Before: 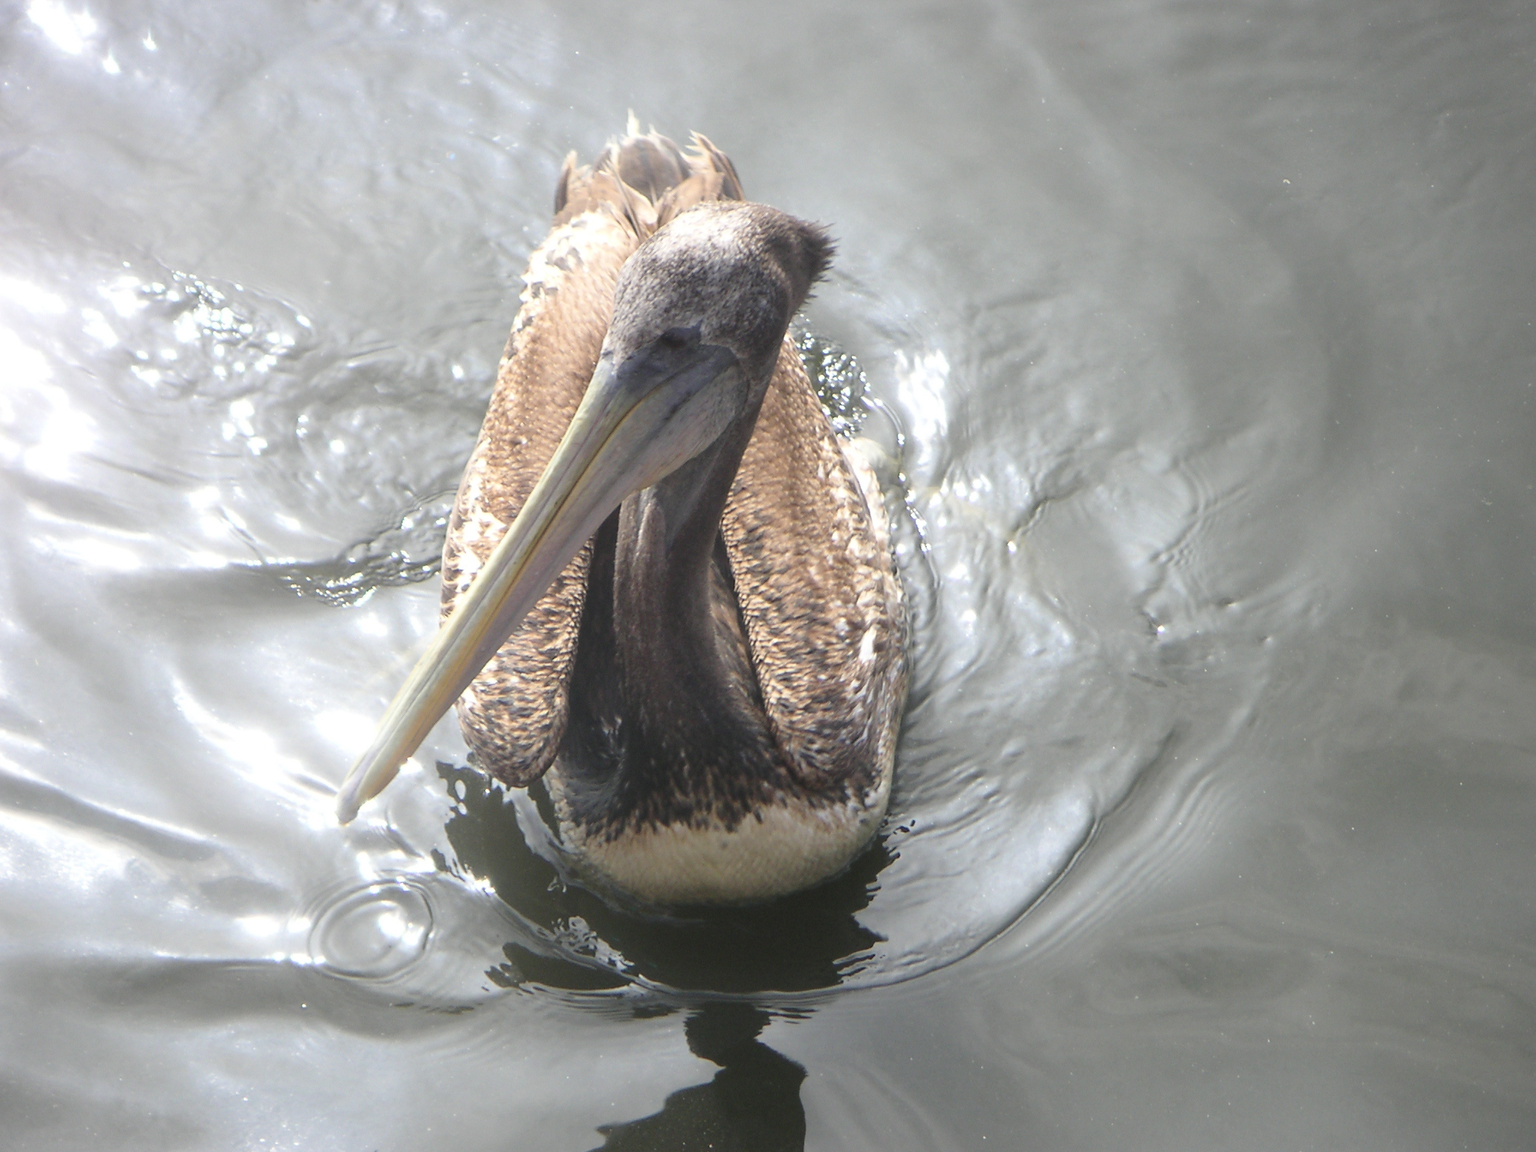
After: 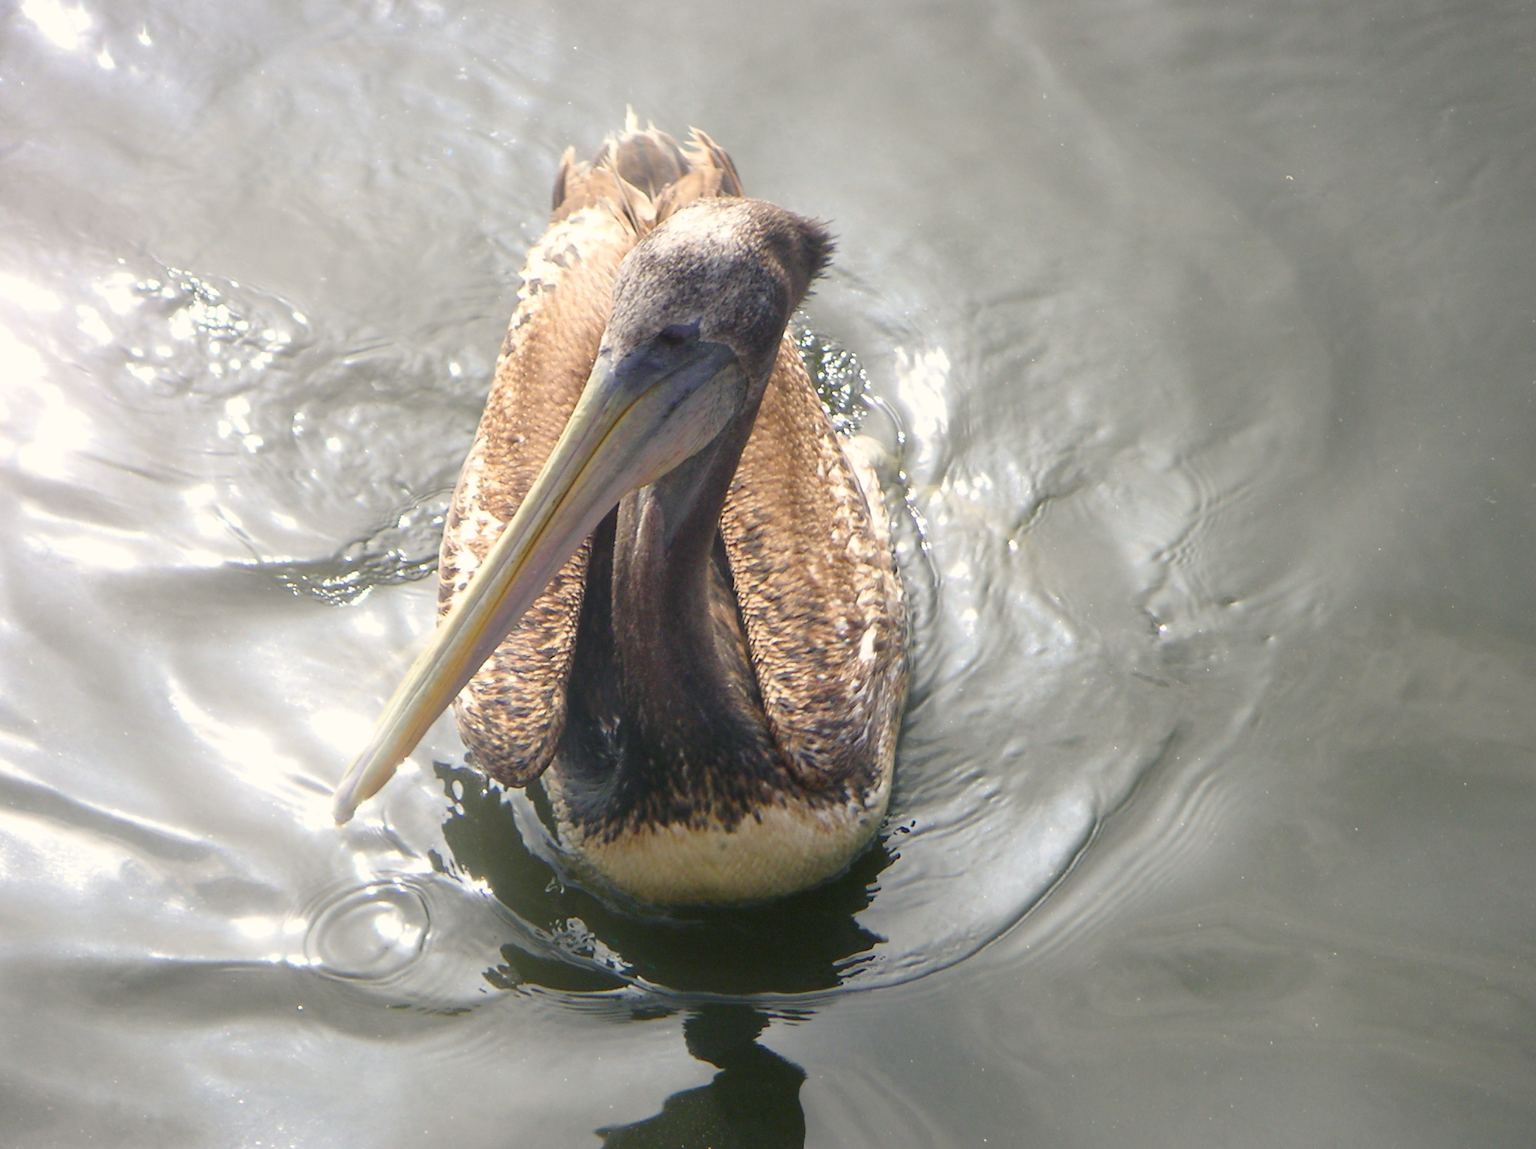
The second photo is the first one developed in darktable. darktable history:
crop: left 0.434%, top 0.485%, right 0.244%, bottom 0.386%
color balance rgb: shadows lift › chroma 1%, shadows lift › hue 240.84°, highlights gain › chroma 2%, highlights gain › hue 73.2°, global offset › luminance -0.5%, perceptual saturation grading › global saturation 20%, perceptual saturation grading › highlights -25%, perceptual saturation grading › shadows 50%, global vibrance 25.26%
